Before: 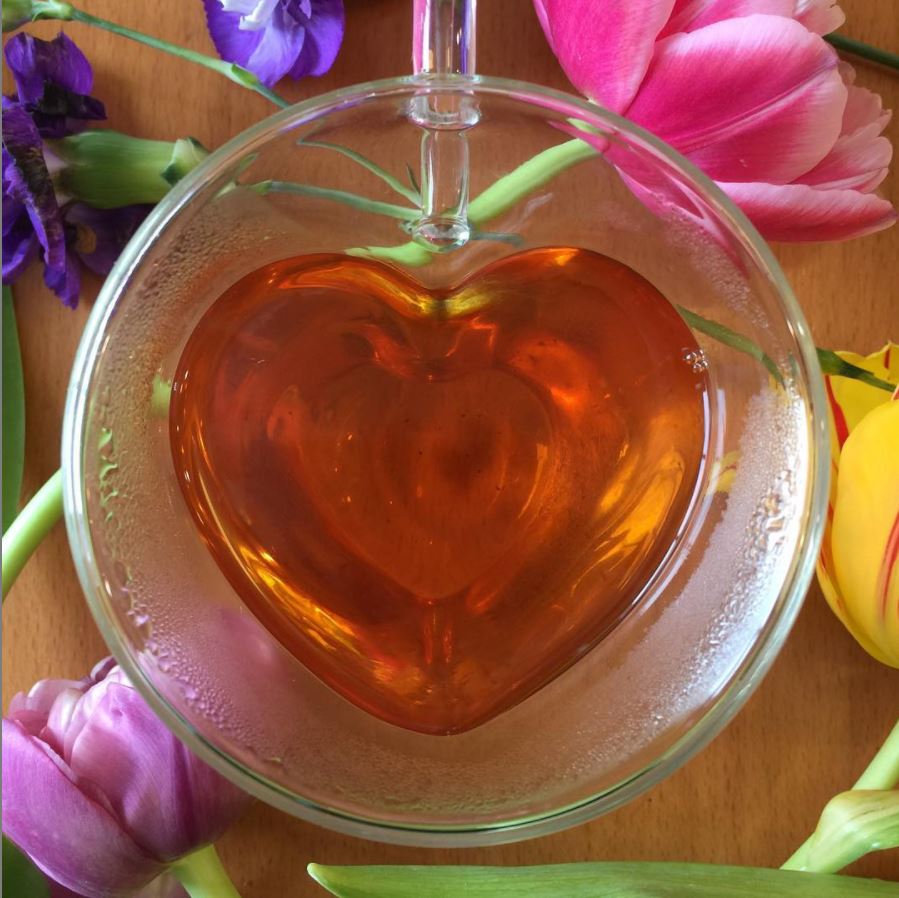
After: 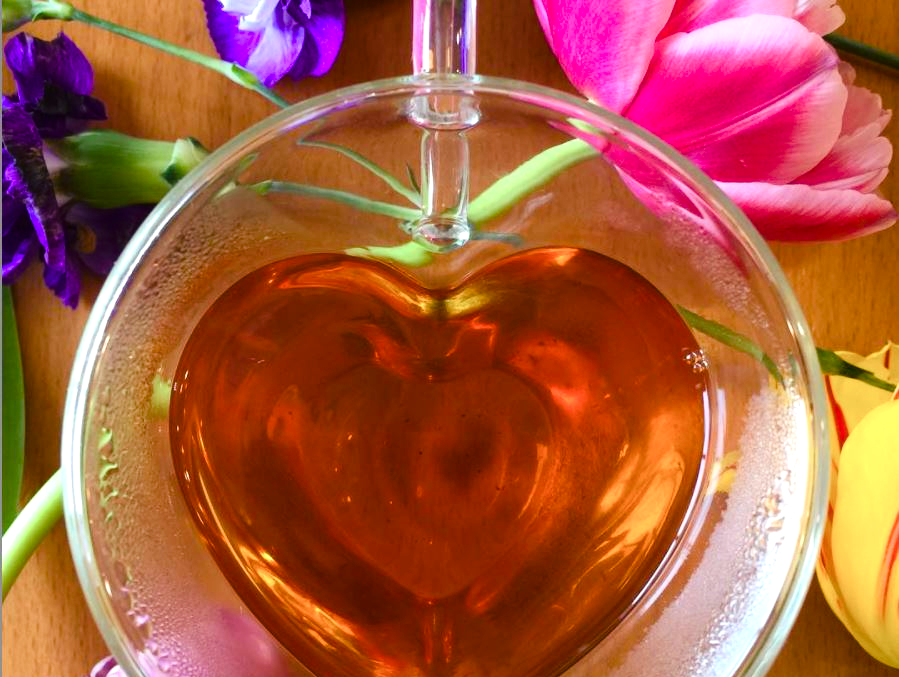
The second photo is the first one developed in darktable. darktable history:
tone curve: curves: ch0 [(0, 0) (0.037, 0.025) (0.131, 0.093) (0.275, 0.256) (0.497, 0.51) (0.617, 0.643) (0.704, 0.732) (0.813, 0.832) (0.911, 0.925) (0.997, 0.995)]; ch1 [(0, 0) (0.301, 0.3) (0.444, 0.45) (0.493, 0.495) (0.507, 0.503) (0.534, 0.533) (0.582, 0.58) (0.658, 0.693) (0.746, 0.77) (1, 1)]; ch2 [(0, 0) (0.246, 0.233) (0.36, 0.352) (0.415, 0.418) (0.476, 0.492) (0.502, 0.504) (0.525, 0.518) (0.539, 0.544) (0.586, 0.602) (0.634, 0.651) (0.706, 0.727) (0.853, 0.852) (1, 0.951)], color space Lab, linked channels, preserve colors none
tone equalizer: -8 EV -0.426 EV, -7 EV -0.429 EV, -6 EV -0.347 EV, -5 EV -0.239 EV, -3 EV 0.2 EV, -2 EV 0.318 EV, -1 EV 0.4 EV, +0 EV 0.389 EV, smoothing diameter 24.88%, edges refinement/feathering 8.09, preserve details guided filter
color balance rgb: shadows lift › luminance -21.574%, shadows lift › chroma 6.684%, shadows lift › hue 268.5°, power › chroma 0.327%, power › hue 23.5°, linear chroma grading › global chroma 41.681%, perceptual saturation grading › global saturation 0.48%, perceptual saturation grading › highlights -31.544%, perceptual saturation grading › mid-tones 5.889%, perceptual saturation grading › shadows 17.292%
crop: bottom 24.61%
